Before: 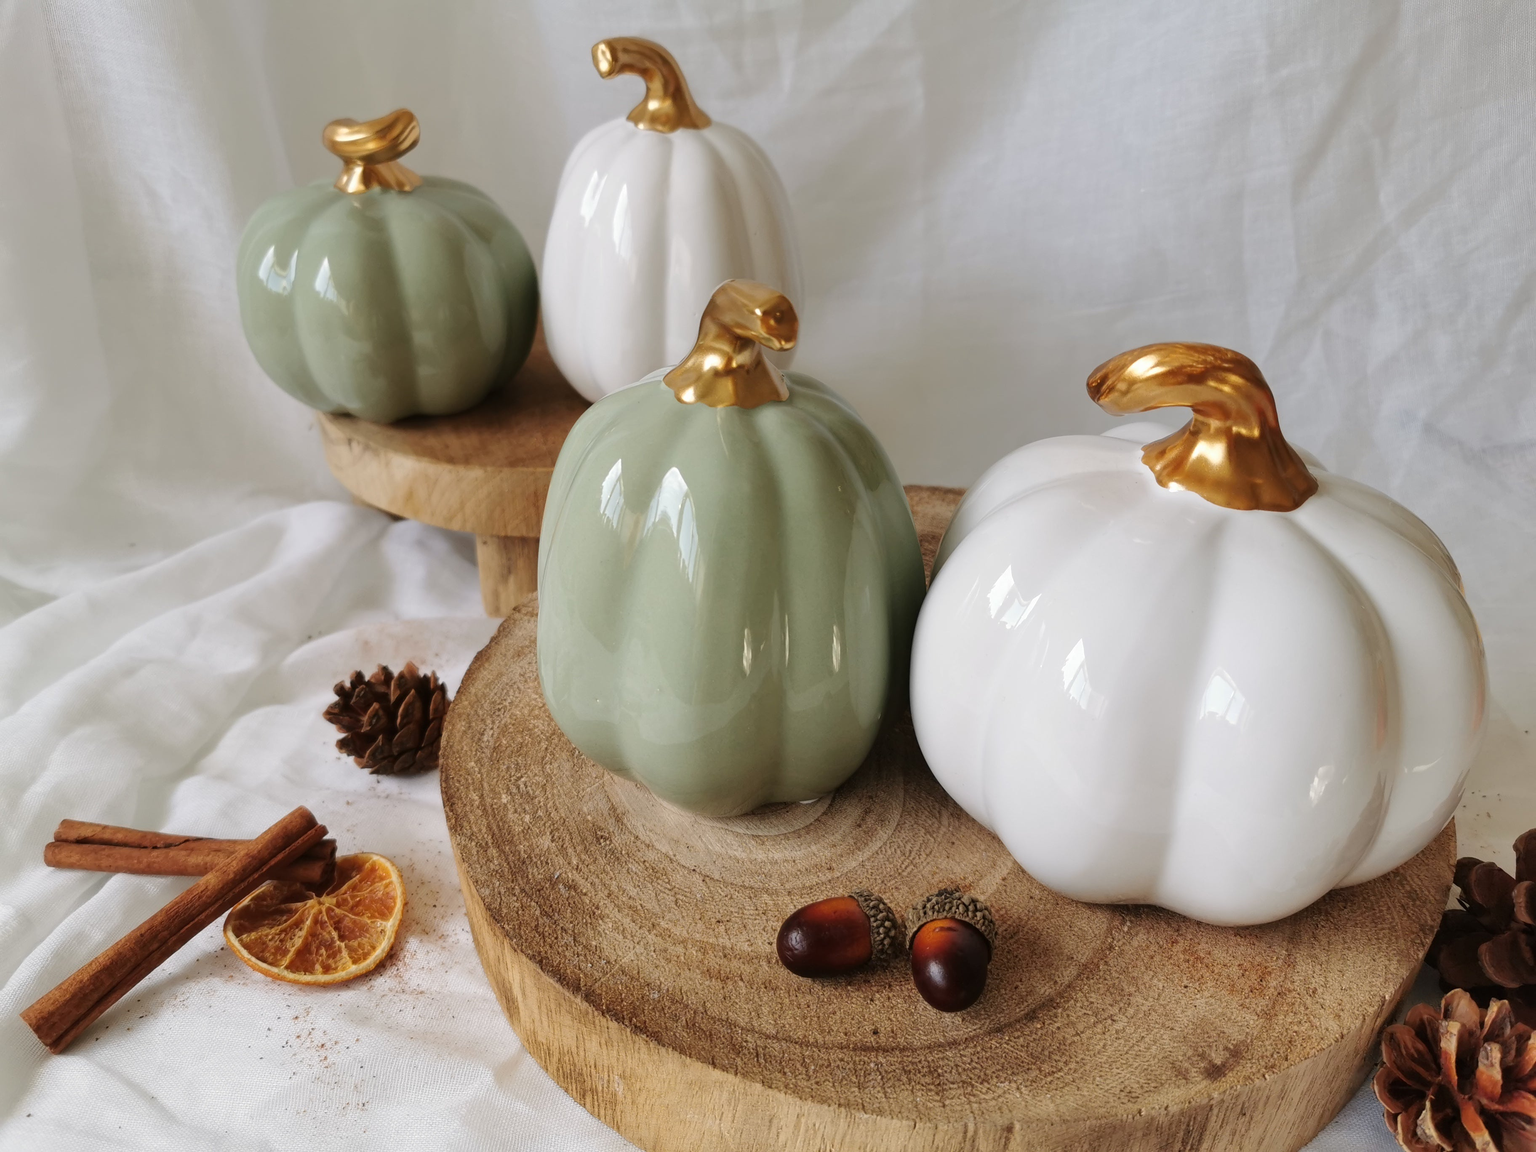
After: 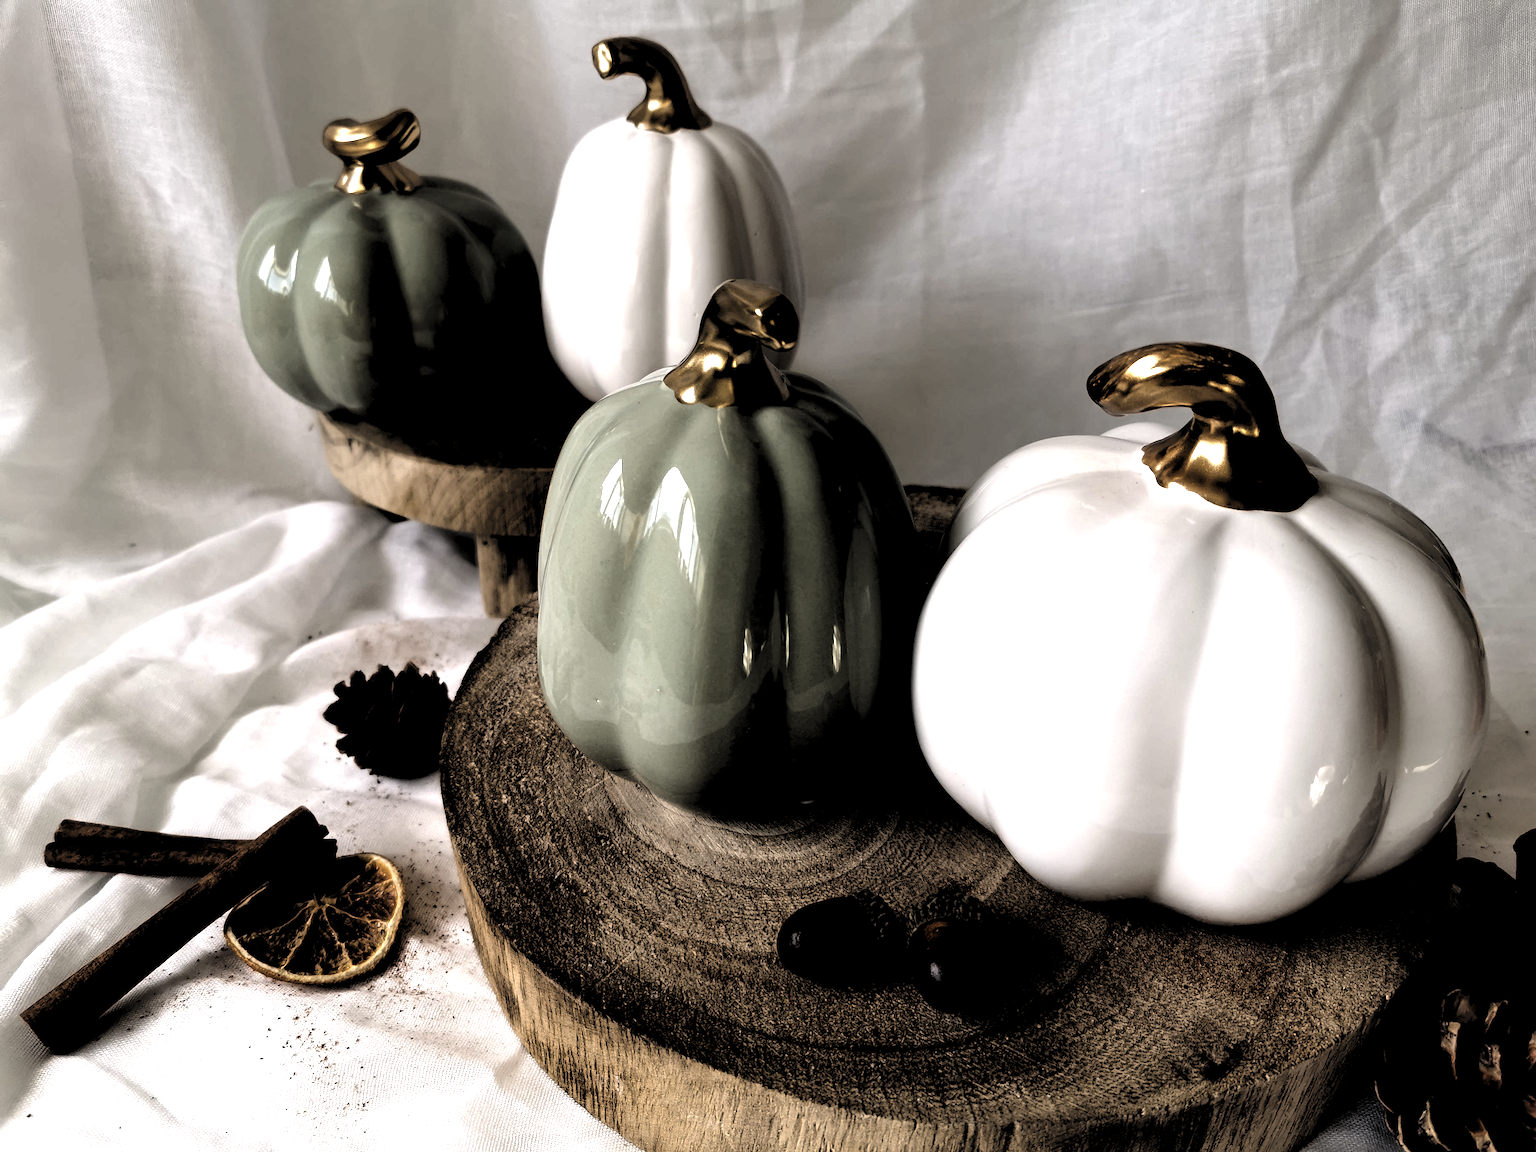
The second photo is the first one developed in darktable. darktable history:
color balance rgb: shadows lift › chroma 1%, shadows lift › hue 28.8°, power › hue 60°, highlights gain › chroma 1%, highlights gain › hue 60°, global offset › luminance 0.25%, perceptual saturation grading › highlights -20%, perceptual saturation grading › shadows 20%, perceptual brilliance grading › highlights 5%, perceptual brilliance grading › shadows -10%, global vibrance 19.67%
exposure: black level correction -0.002, exposure 0.54 EV, compensate highlight preservation false
levels: levels [0.514, 0.759, 1]
